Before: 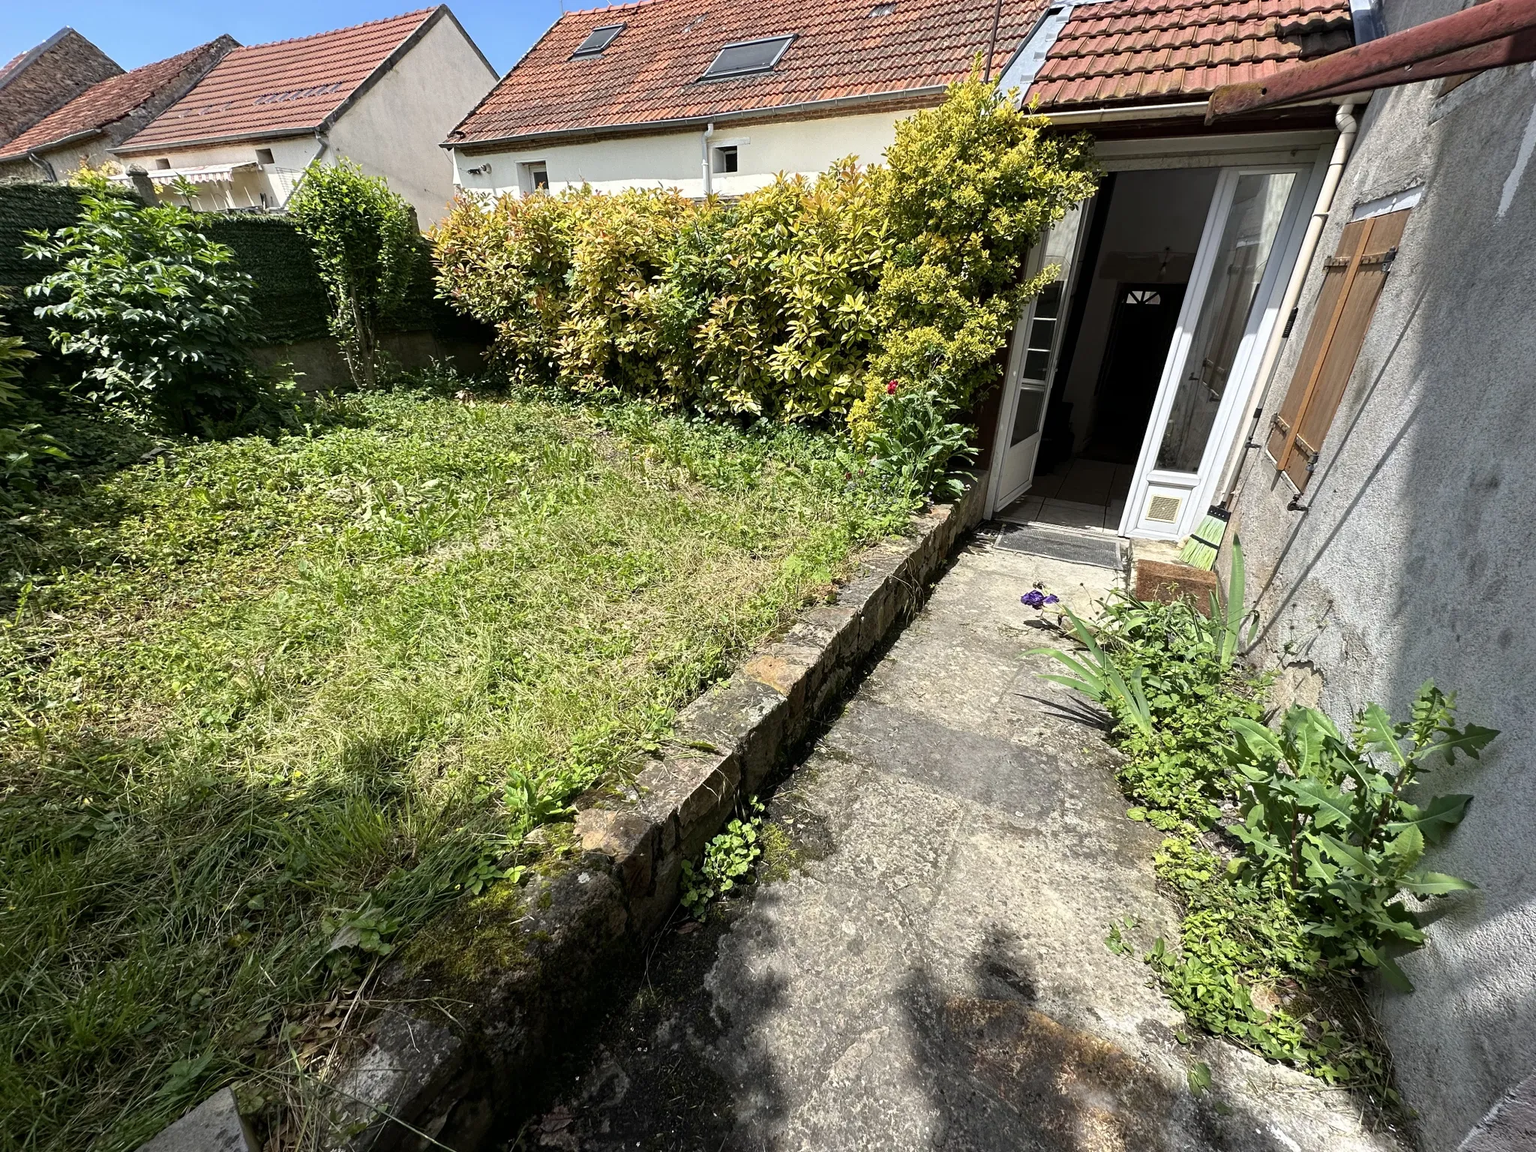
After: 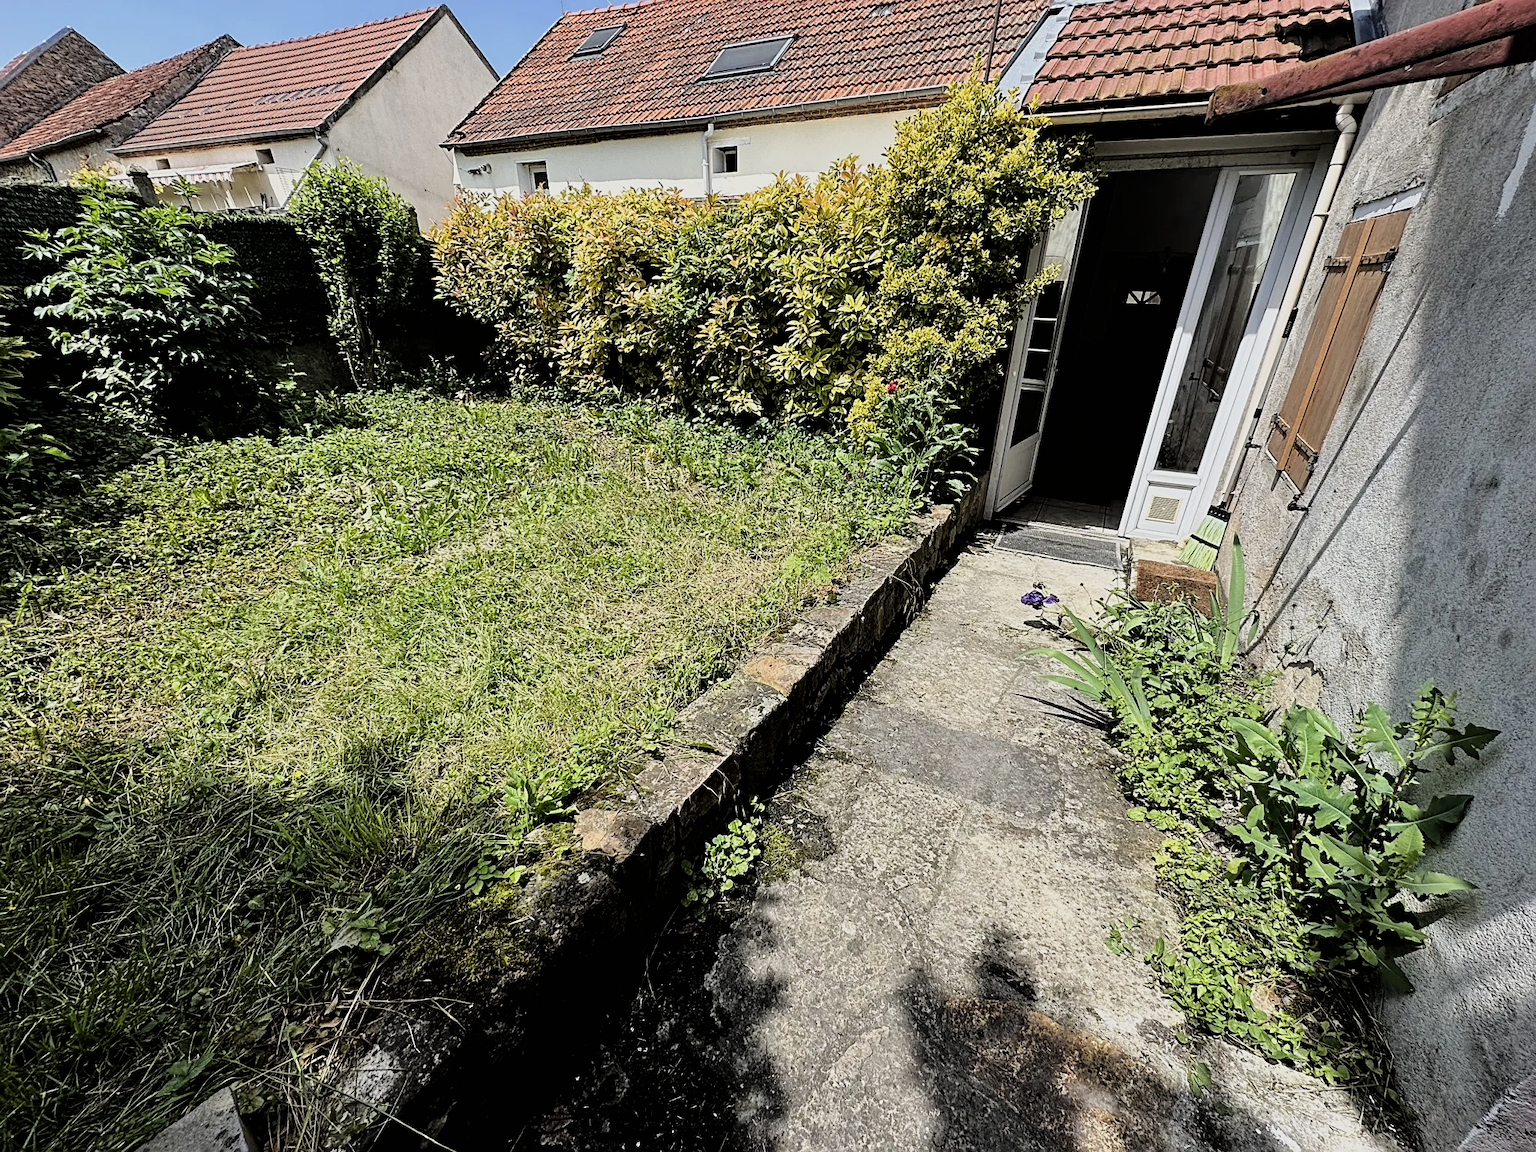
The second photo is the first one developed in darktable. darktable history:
sharpen: on, module defaults
filmic rgb: black relative exposure -5.1 EV, white relative exposure 3.99 EV, hardness 2.89, contrast 1.297
tone equalizer: -8 EV -1.81 EV, -7 EV -1.12 EV, -6 EV -1.59 EV, smoothing diameter 24.98%, edges refinement/feathering 11.91, preserve details guided filter
shadows and highlights: shadows 36.34, highlights -26.79, soften with gaussian
